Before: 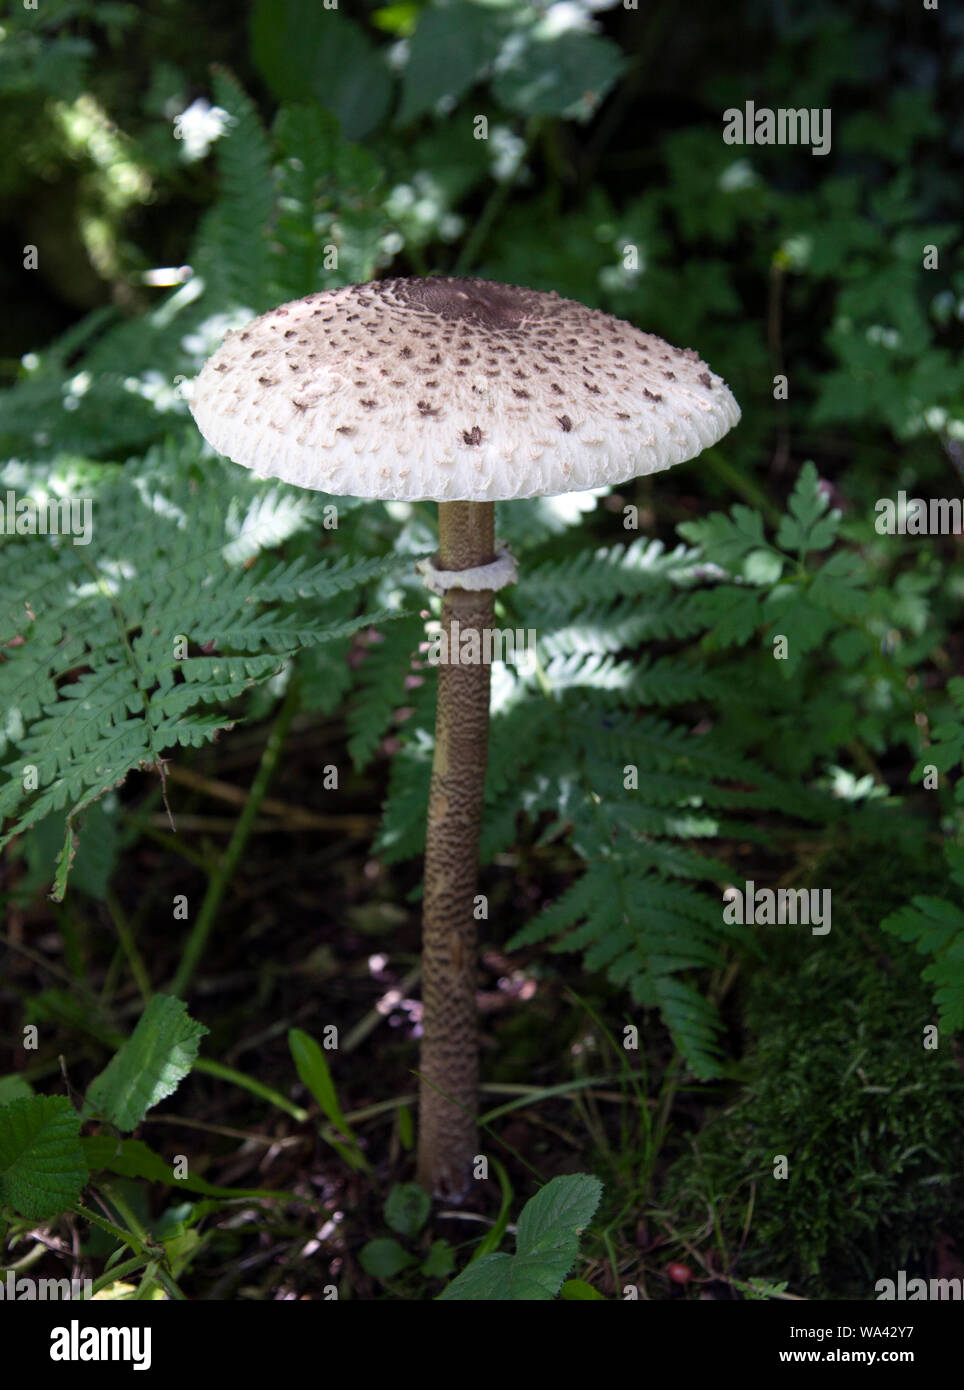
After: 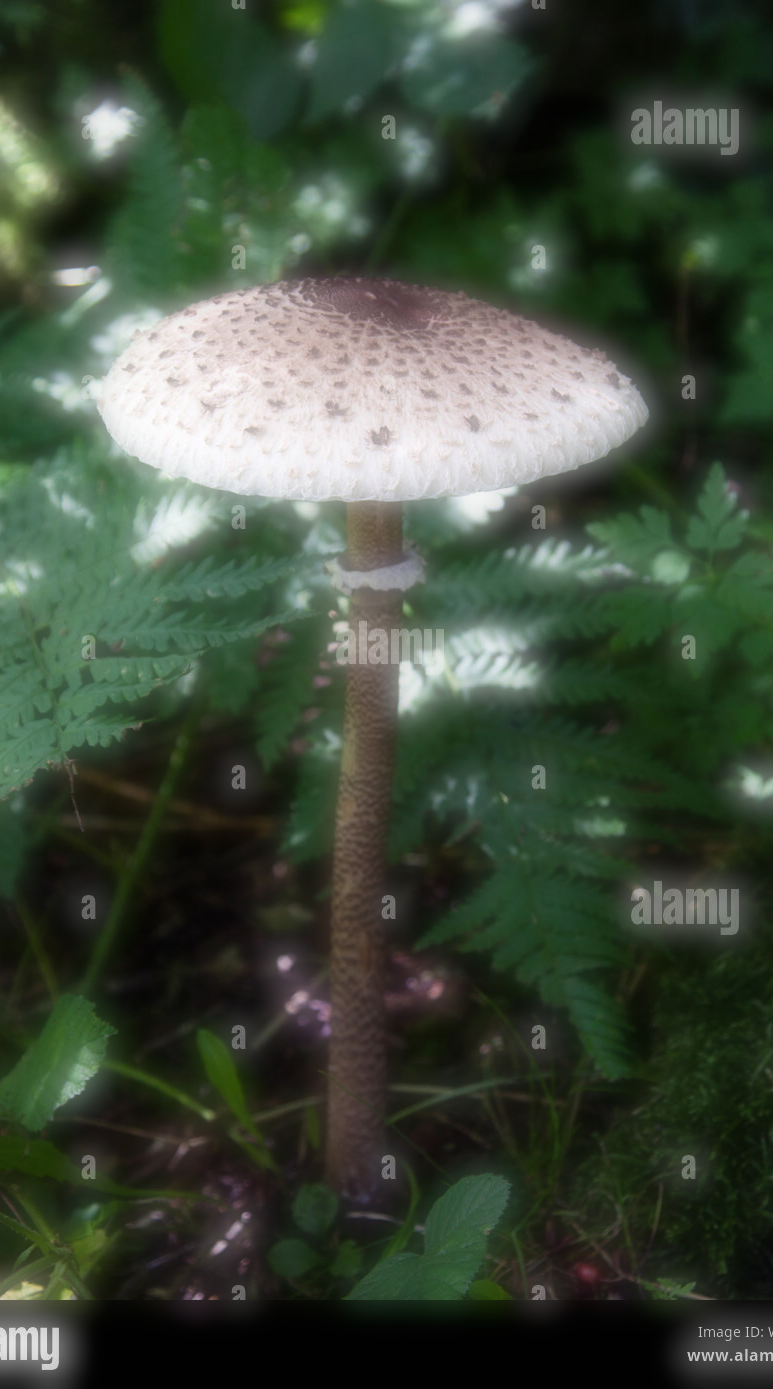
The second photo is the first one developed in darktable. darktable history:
soften: on, module defaults
crop and rotate: left 9.597%, right 10.195%
